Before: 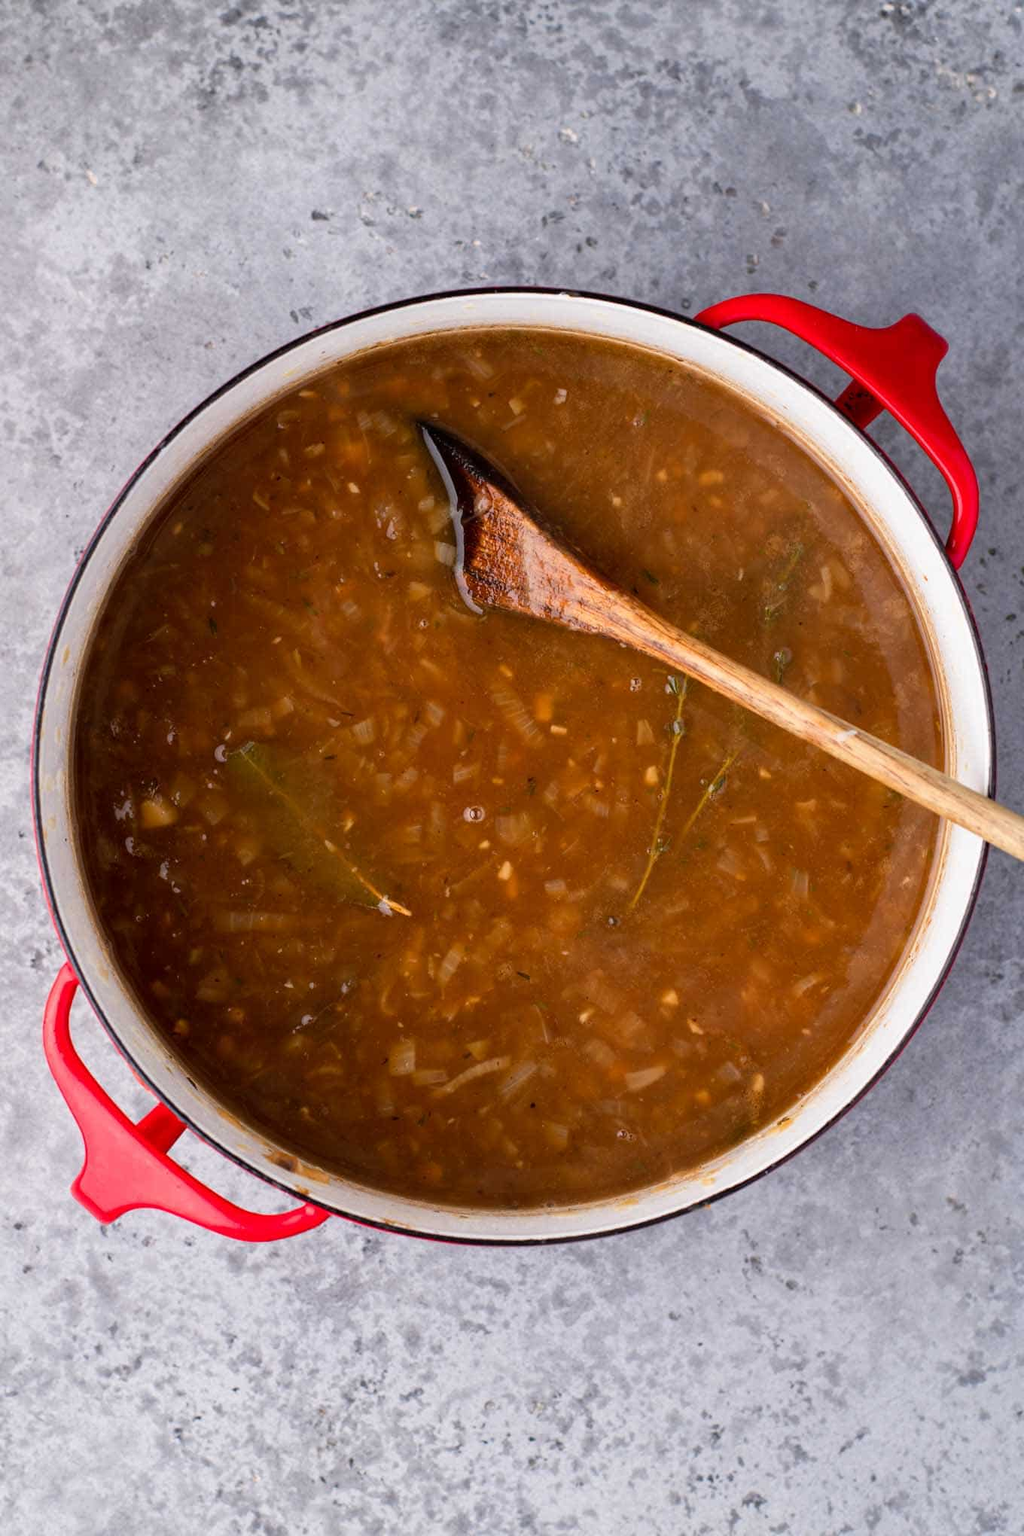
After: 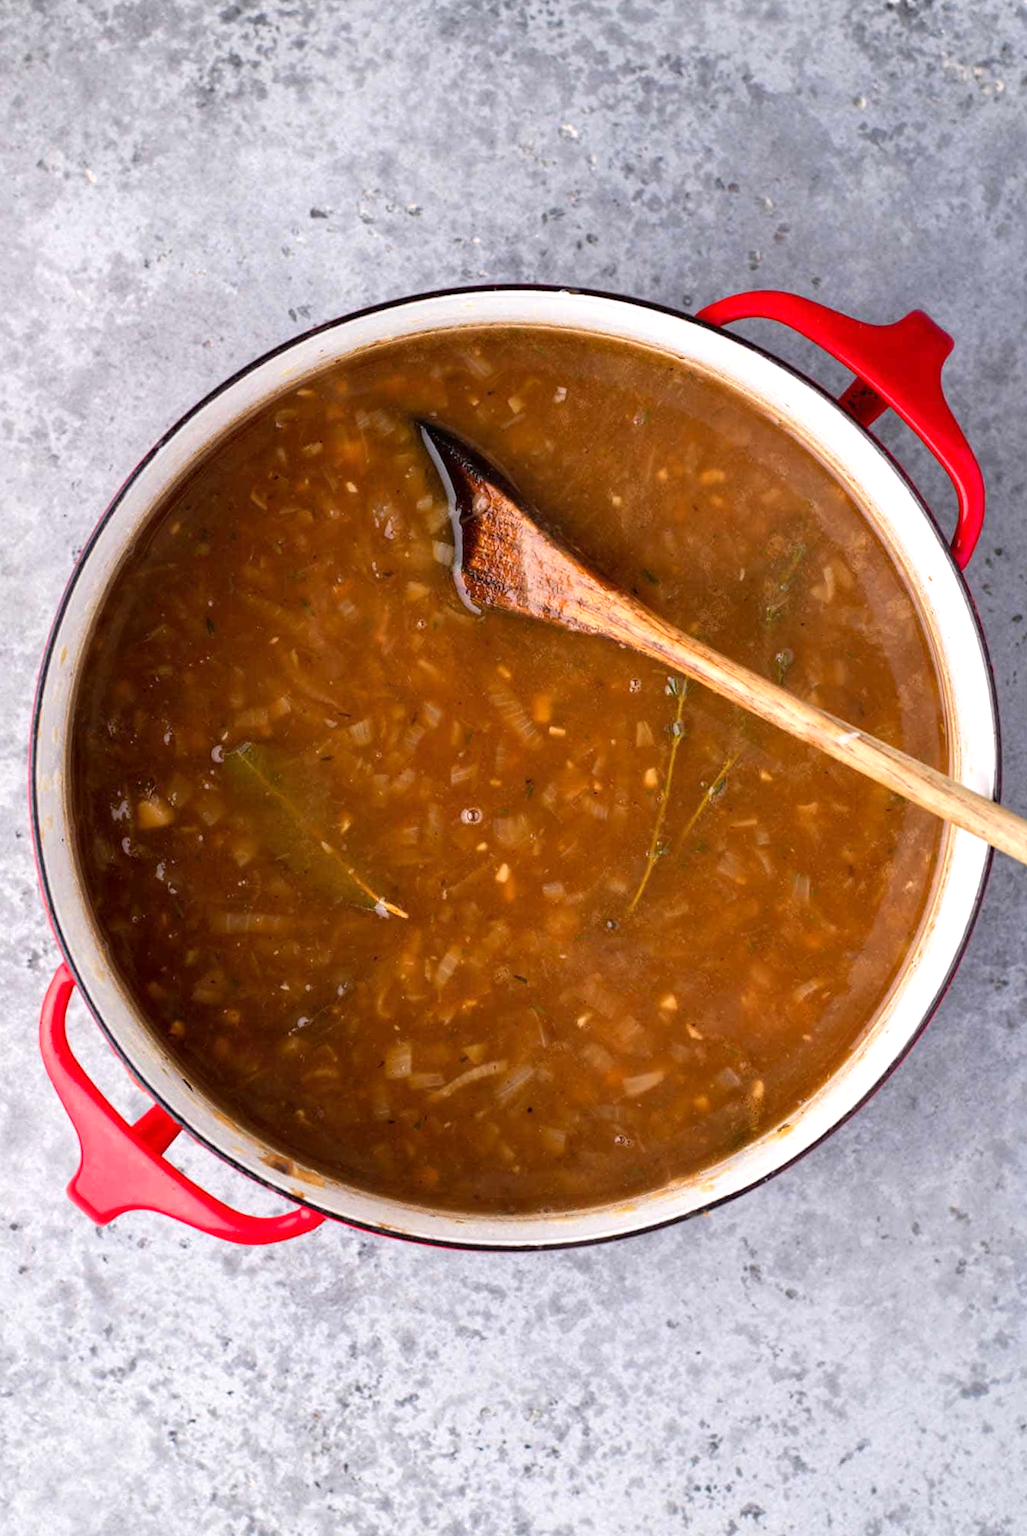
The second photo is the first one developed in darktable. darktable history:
exposure: exposure 0.376 EV, compensate highlight preservation false
rotate and perspective: rotation 0.192°, lens shift (horizontal) -0.015, crop left 0.005, crop right 0.996, crop top 0.006, crop bottom 0.99
tone equalizer: on, module defaults
